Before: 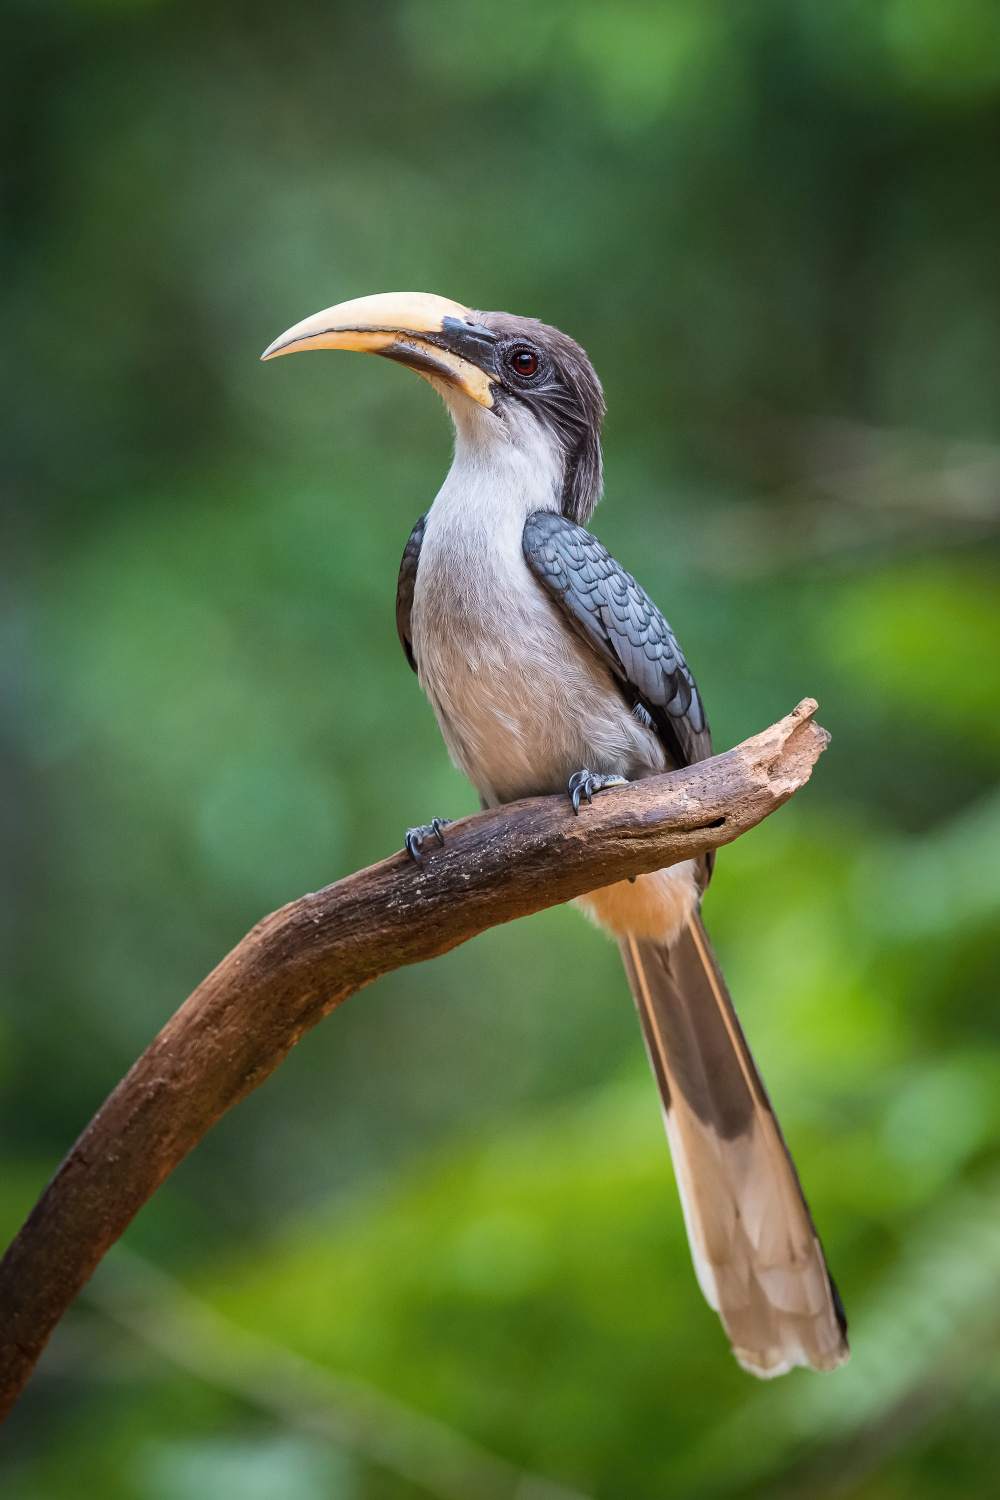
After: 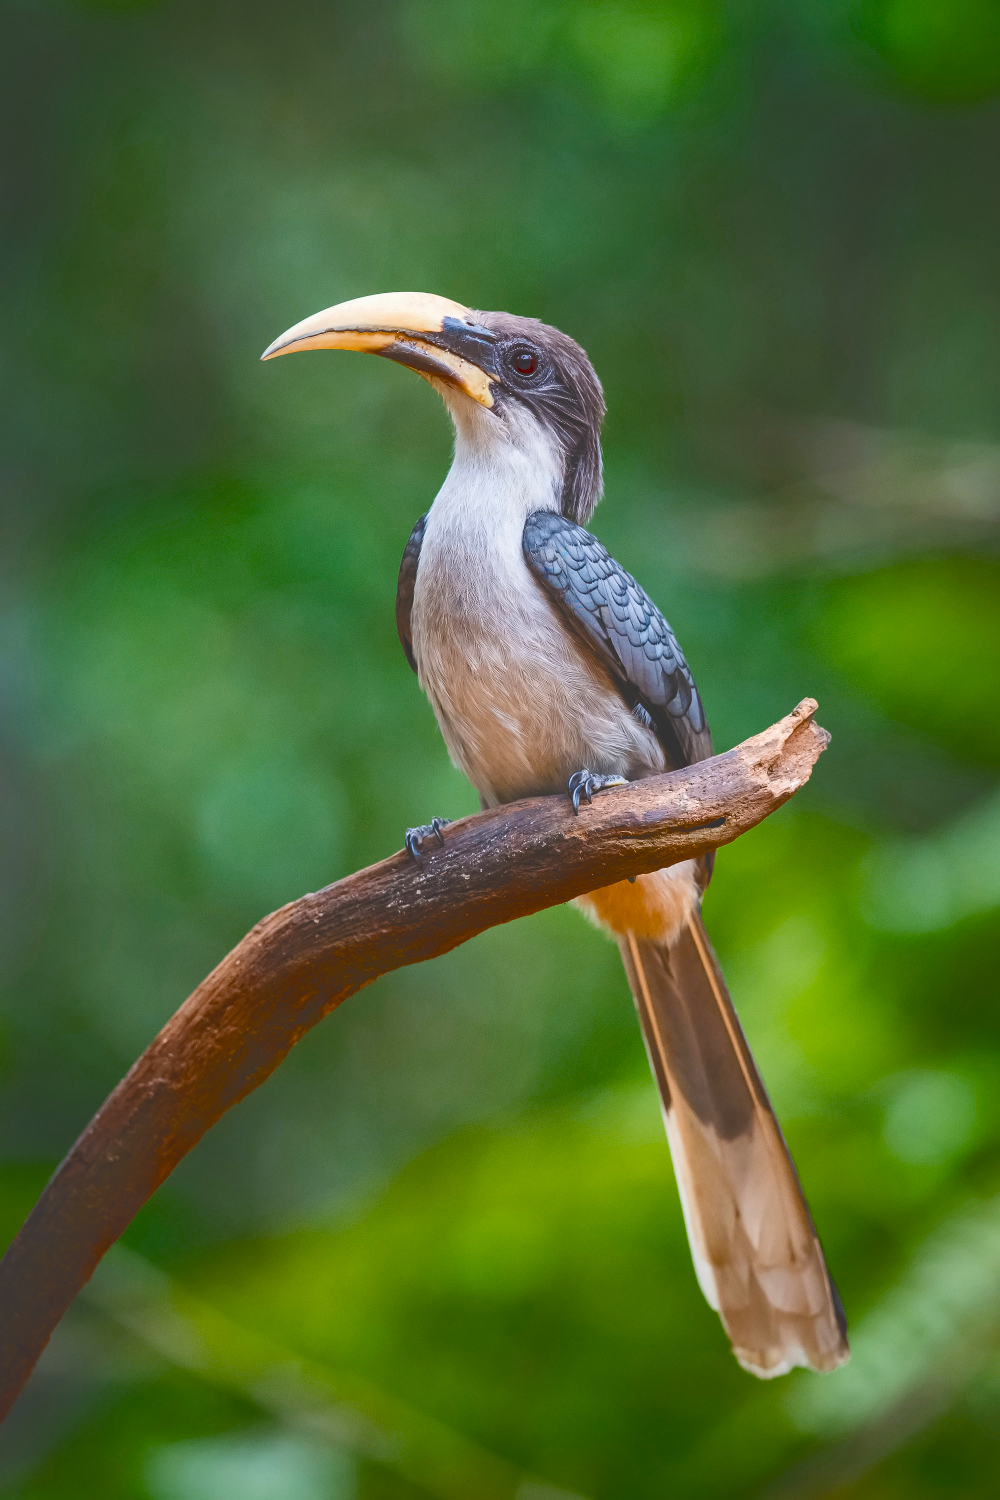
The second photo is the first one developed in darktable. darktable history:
exposure: black level correction -0.032, compensate highlight preservation false
color balance rgb: perceptual saturation grading › global saturation 34.915%, perceptual saturation grading › highlights -29.925%, perceptual saturation grading › shadows 35.353%, global vibrance 15.993%, saturation formula JzAzBz (2021)
